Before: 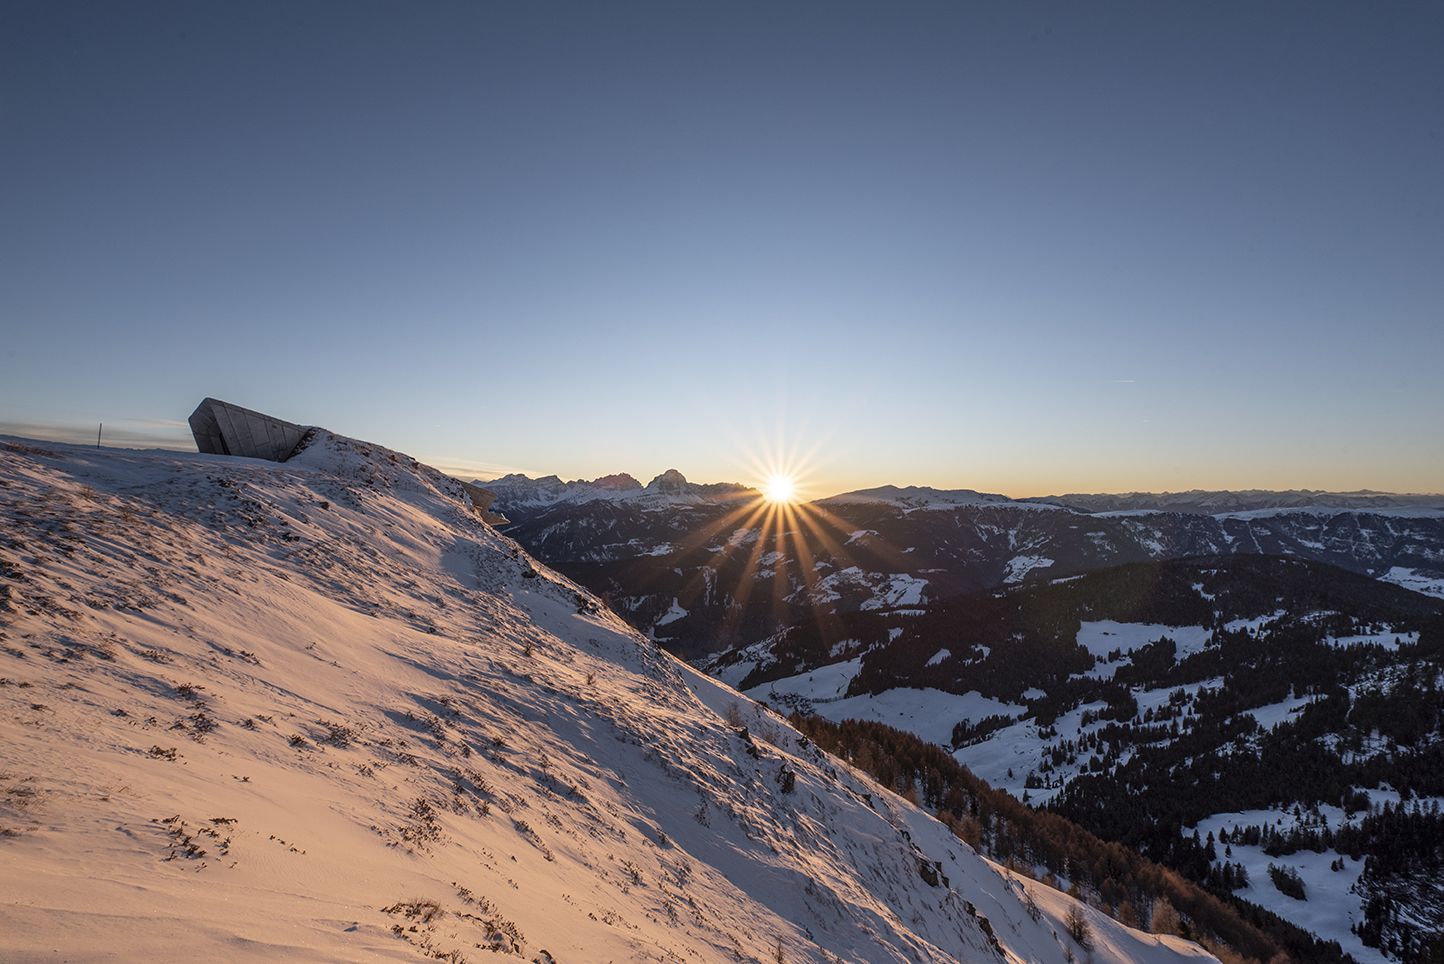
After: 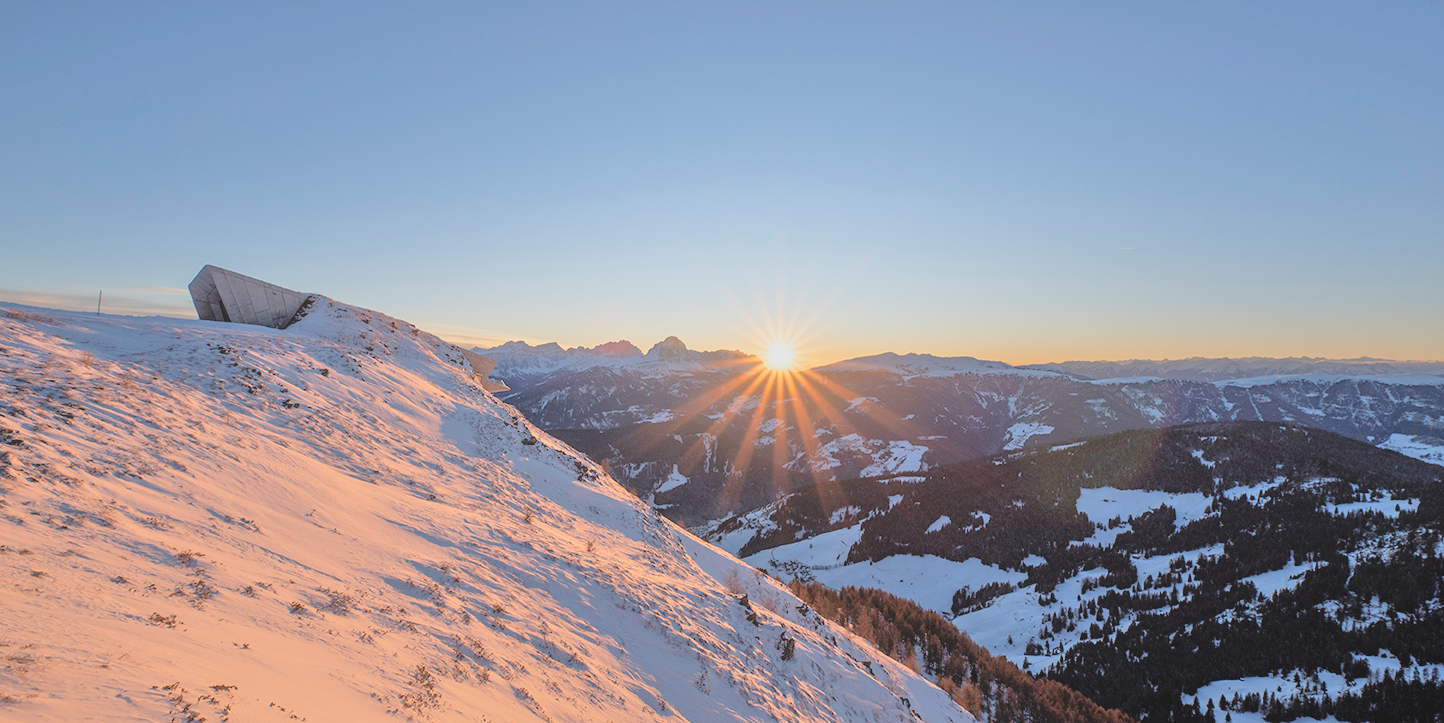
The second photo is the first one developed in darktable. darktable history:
contrast brightness saturation: brightness 0.15
local contrast: detail 69%
tone equalizer: -7 EV 0.15 EV, -6 EV 0.6 EV, -5 EV 1.15 EV, -4 EV 1.33 EV, -3 EV 1.15 EV, -2 EV 0.6 EV, -1 EV 0.15 EV, mask exposure compensation -0.5 EV
crop: top 13.819%, bottom 11.169%
